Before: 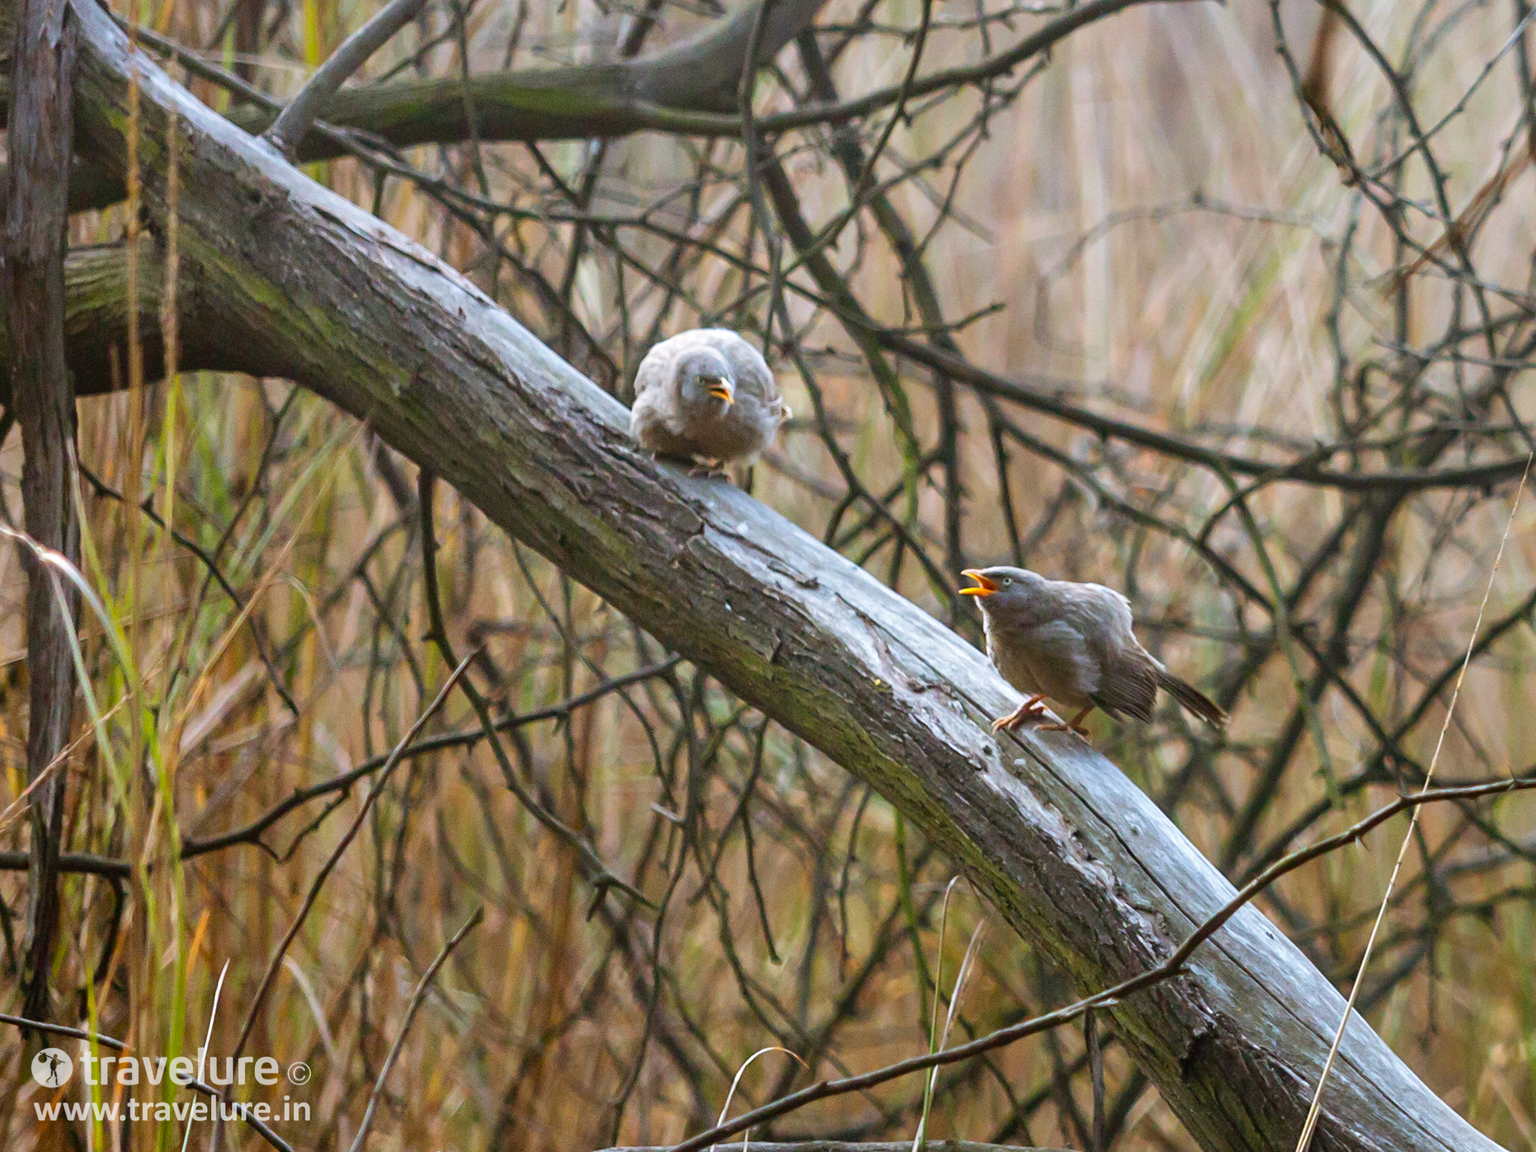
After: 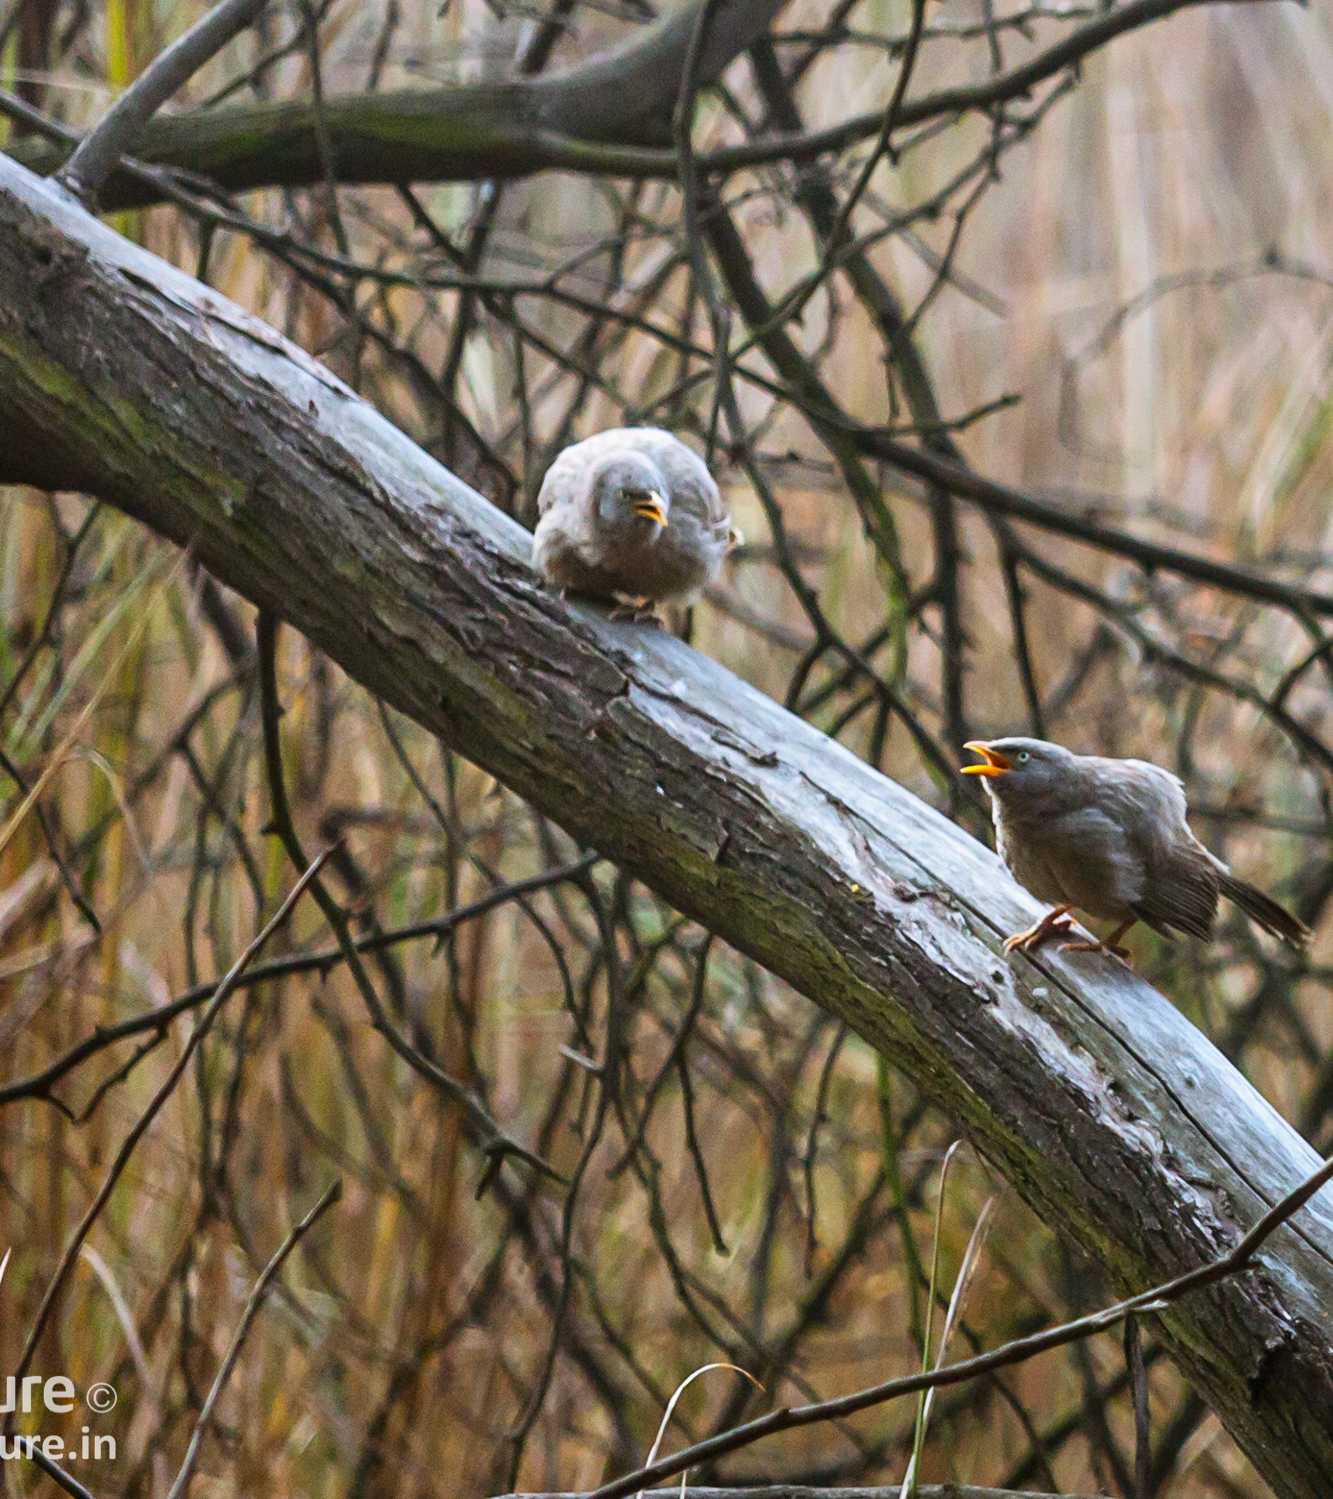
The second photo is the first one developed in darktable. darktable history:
crop and rotate: left 14.436%, right 18.898%
tone curve: curves: ch0 [(0.016, 0.011) (0.204, 0.146) (0.515, 0.476) (0.78, 0.795) (1, 0.981)], color space Lab, linked channels, preserve colors none
